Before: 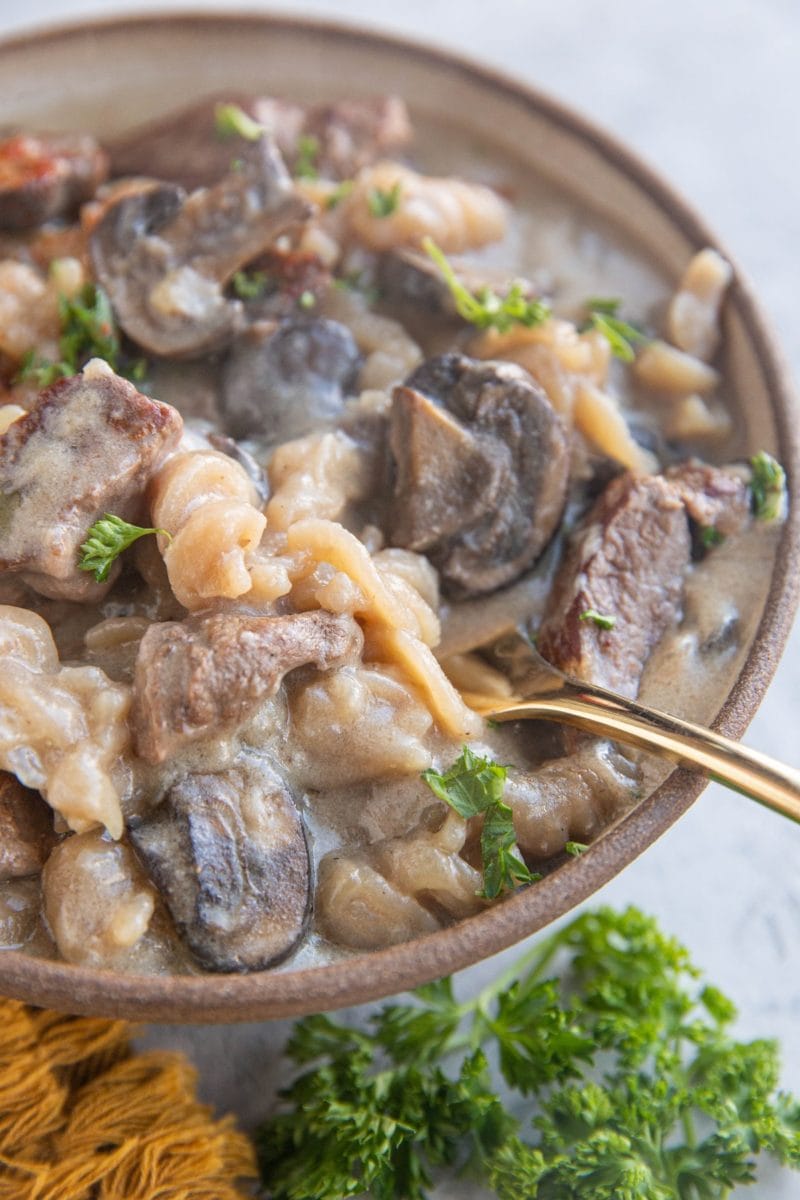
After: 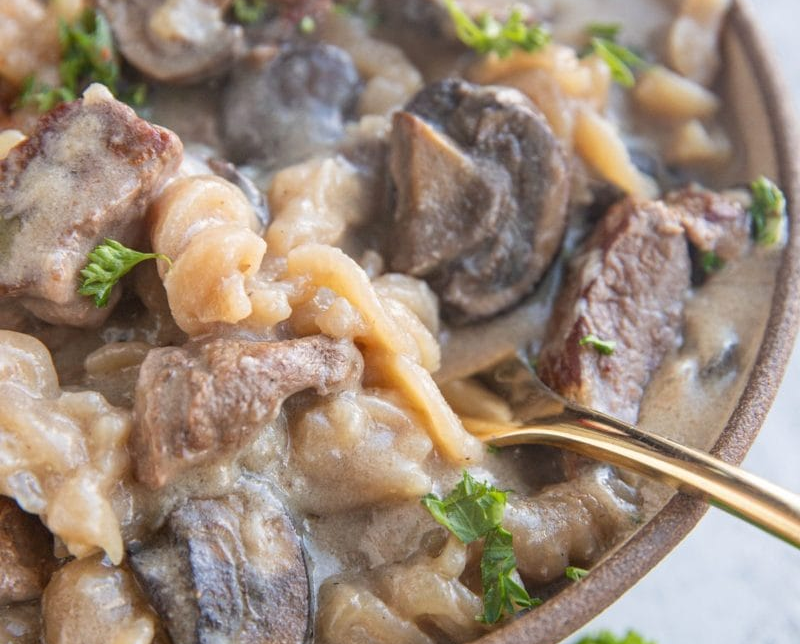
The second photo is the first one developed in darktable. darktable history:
crop and rotate: top 22.937%, bottom 23.349%
